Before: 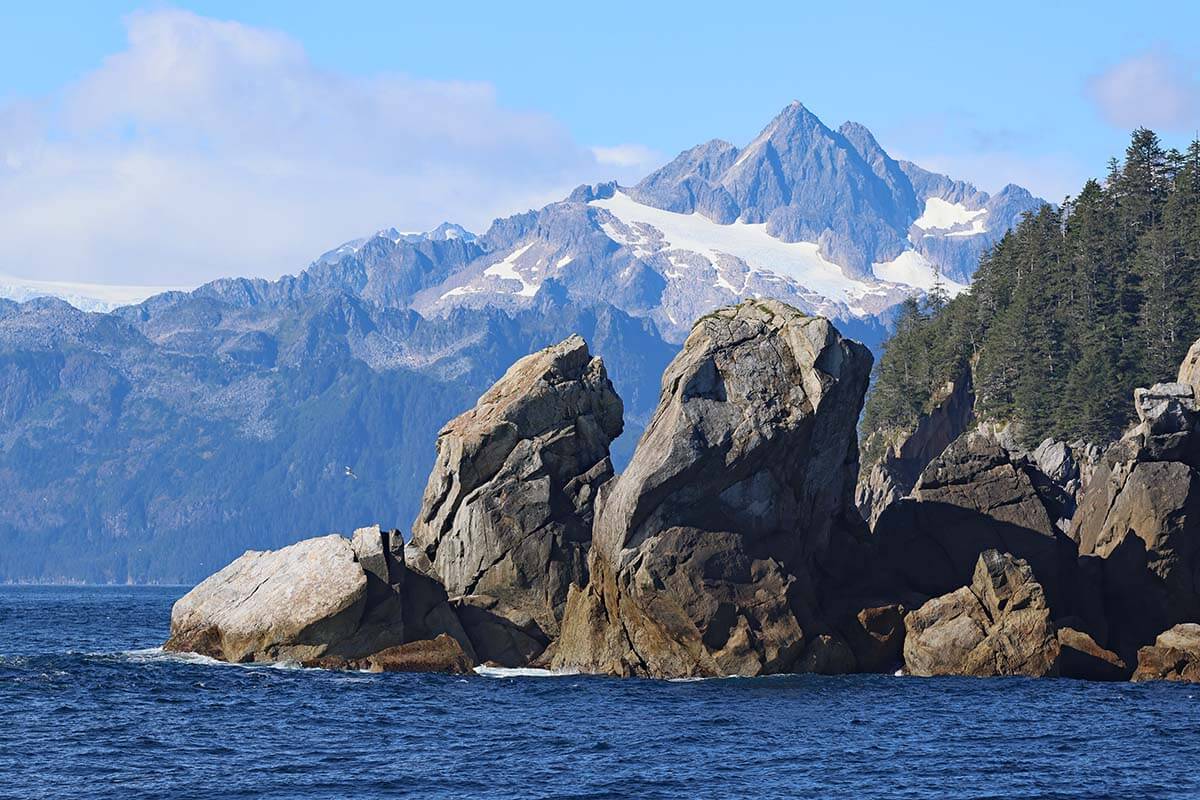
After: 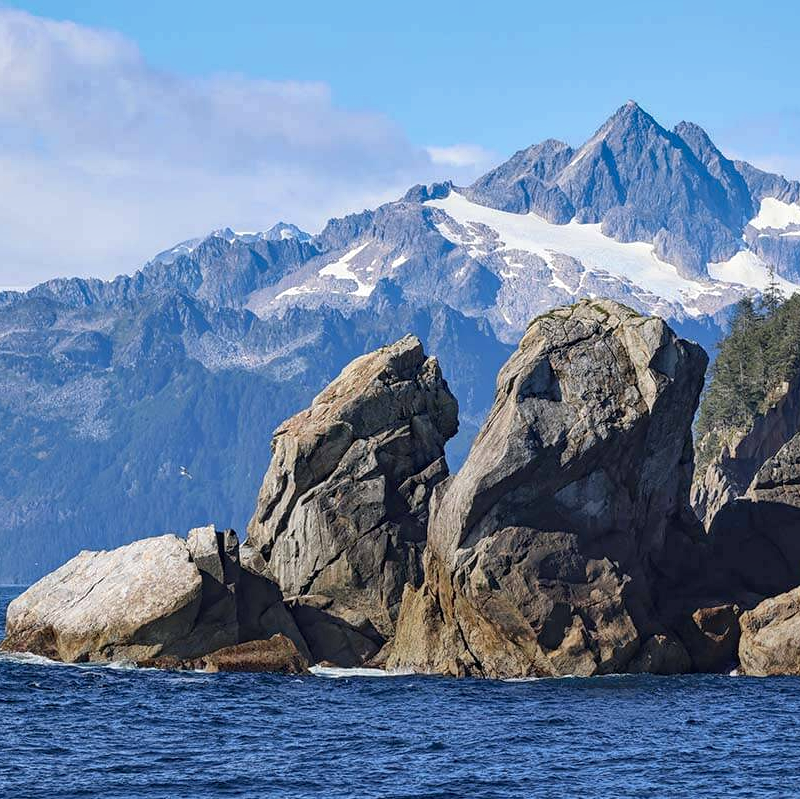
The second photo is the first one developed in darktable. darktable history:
crop and rotate: left 13.785%, right 19.538%
tone equalizer: mask exposure compensation -0.486 EV
shadows and highlights: soften with gaussian
local contrast: on, module defaults
